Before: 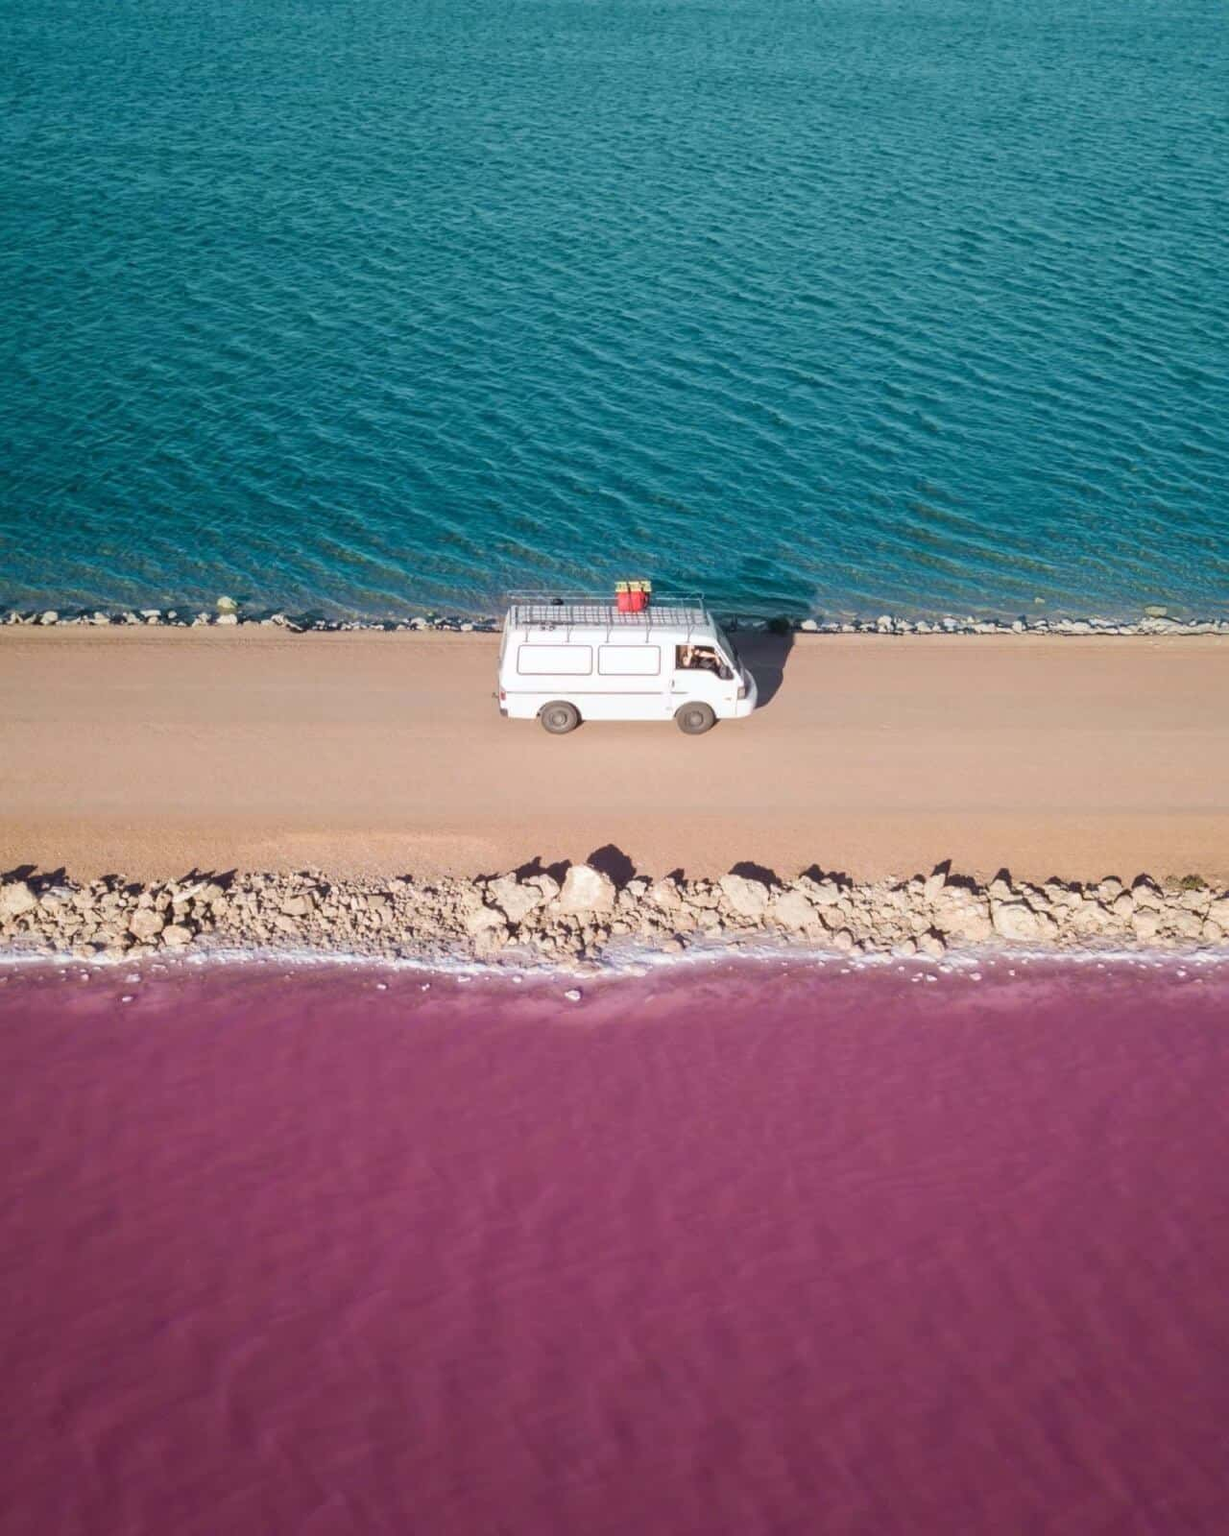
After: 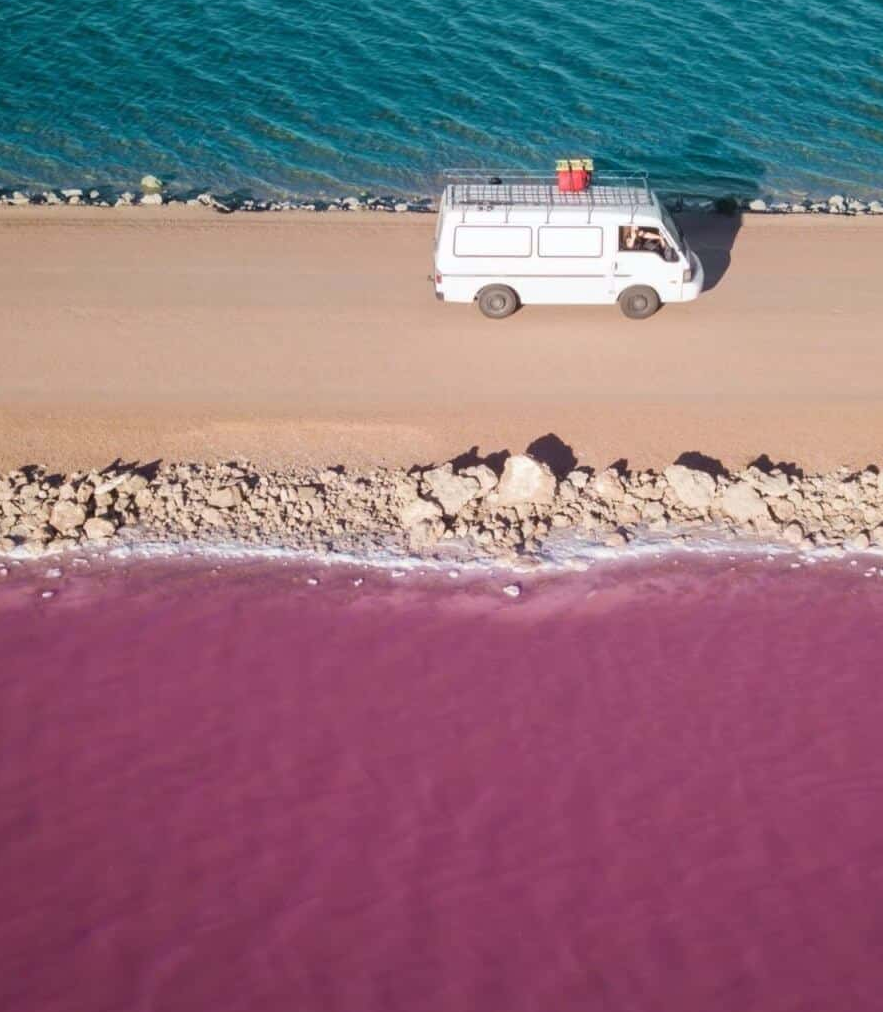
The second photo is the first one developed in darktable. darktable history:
crop: left 6.662%, top 27.926%, right 24.329%, bottom 8.788%
